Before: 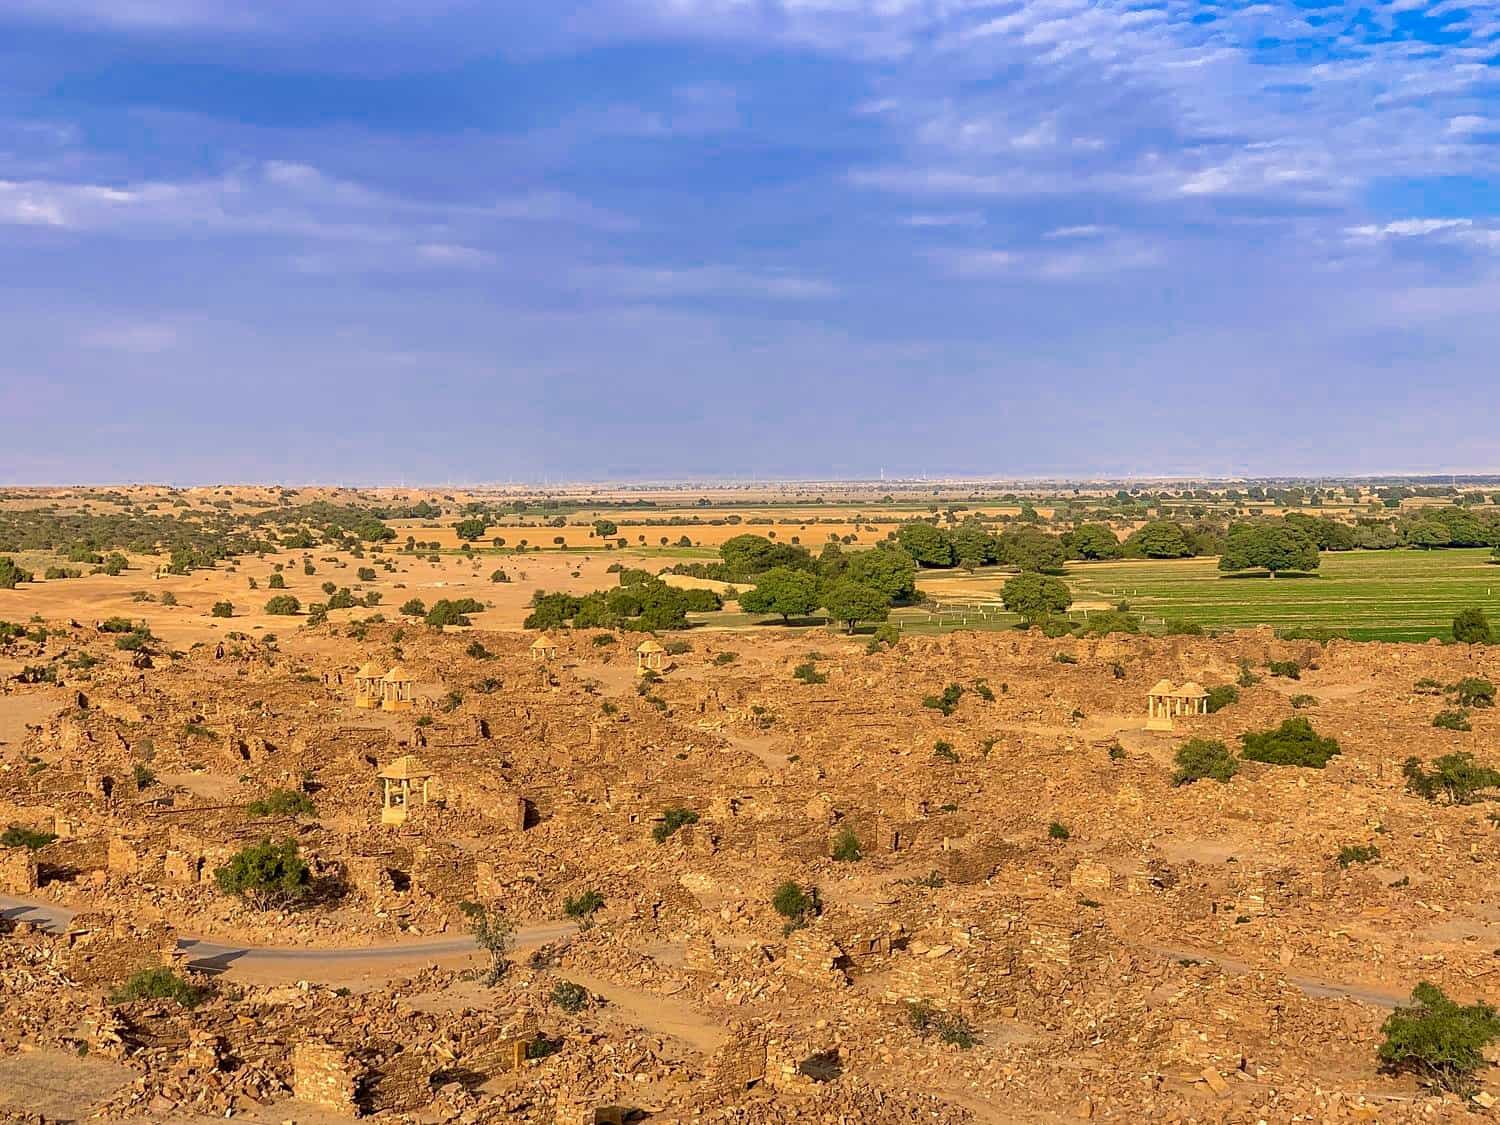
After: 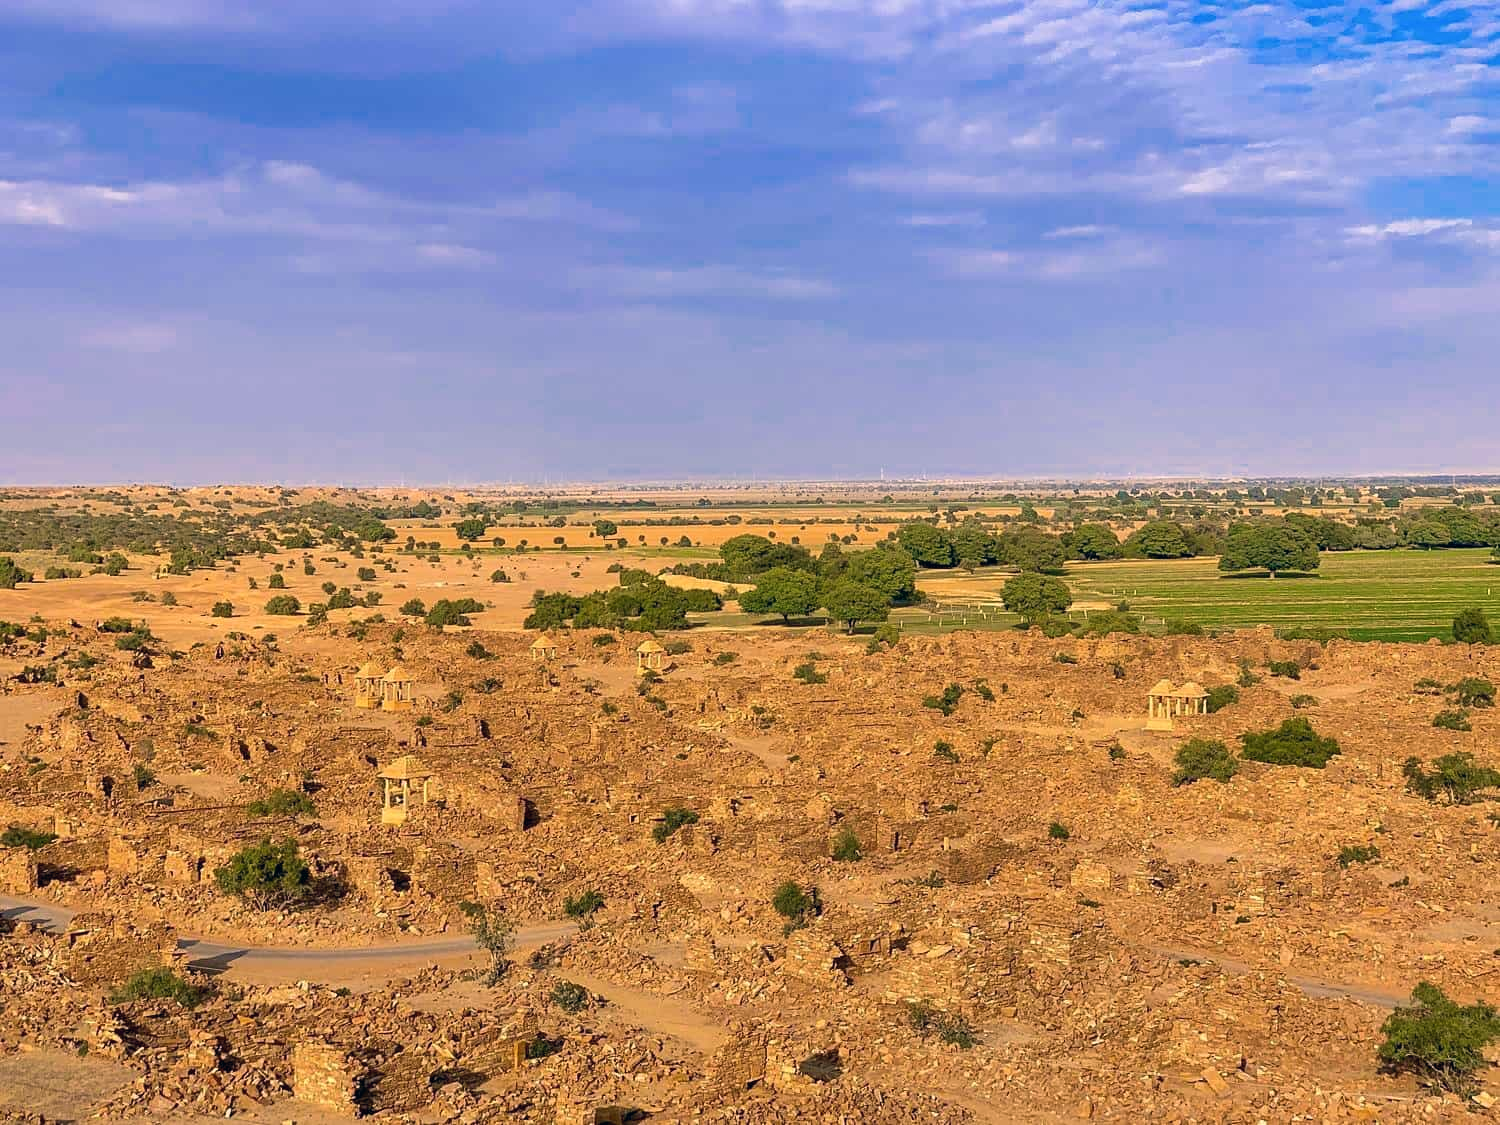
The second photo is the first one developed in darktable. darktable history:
color correction: highlights a* 5.42, highlights b* 5.33, shadows a* -4.73, shadows b* -5.07
